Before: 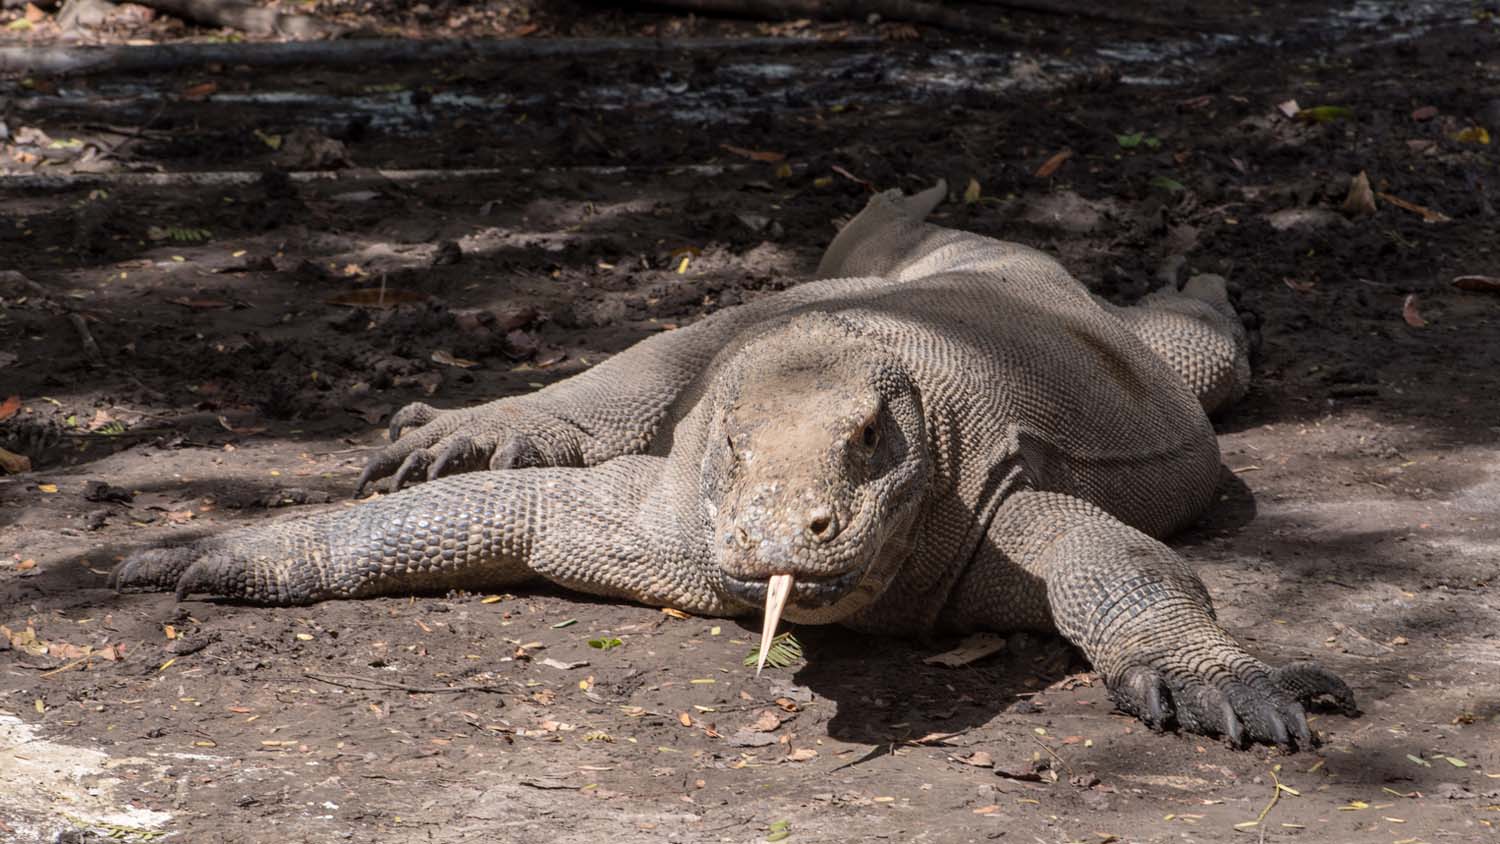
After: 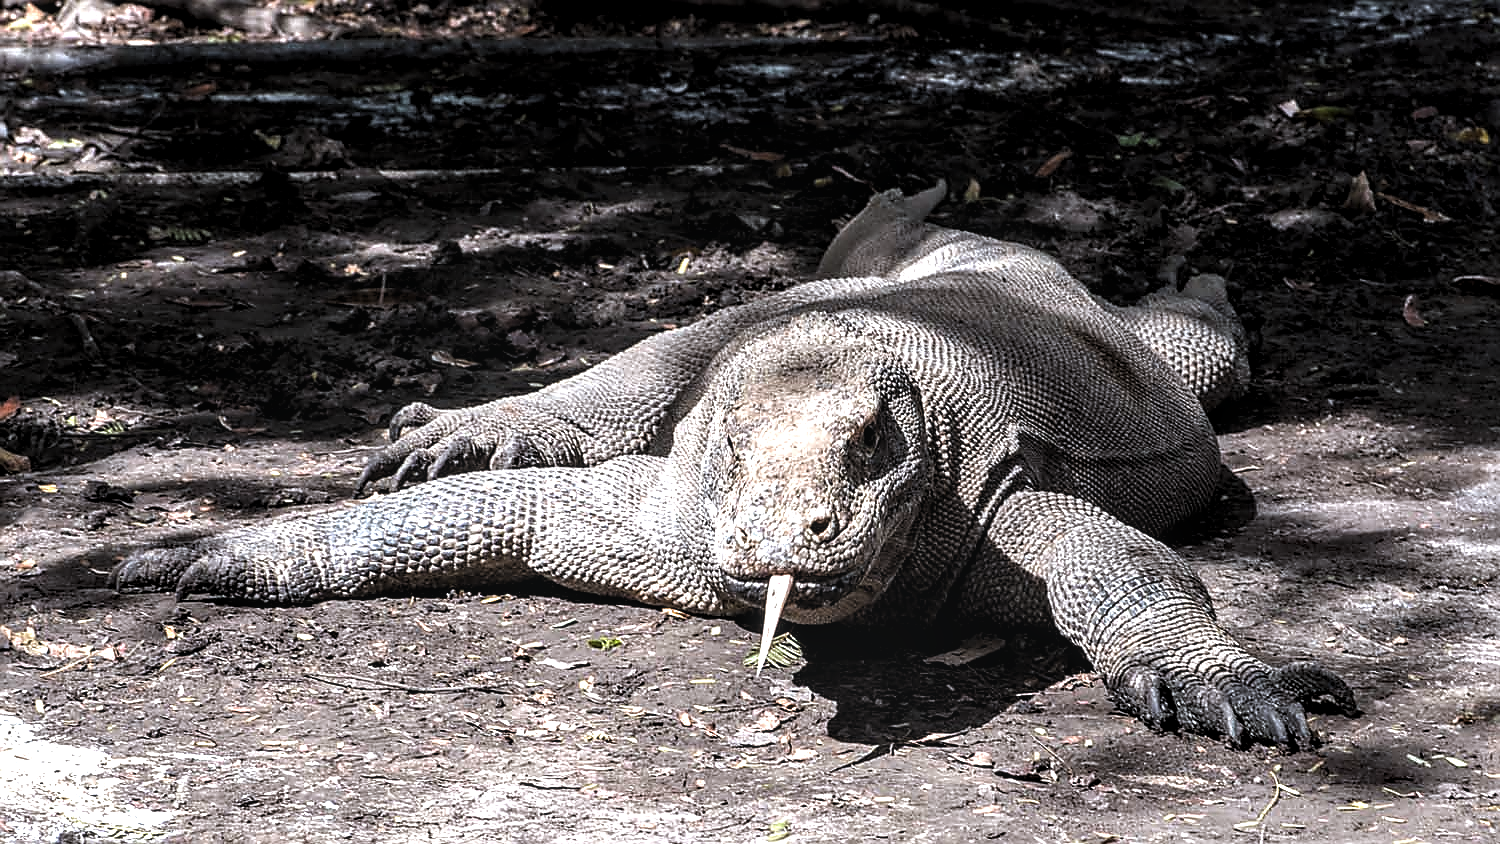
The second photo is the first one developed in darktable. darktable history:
exposure: black level correction 0, exposure 0.899 EV, compensate highlight preservation false
tone equalizer: edges refinement/feathering 500, mask exposure compensation -1.57 EV, preserve details no
local contrast: on, module defaults
levels: levels [0.101, 0.578, 0.953]
color correction: highlights a* -3.92, highlights b* -11.14
sharpen: radius 1.378, amount 1.263, threshold 0.845
